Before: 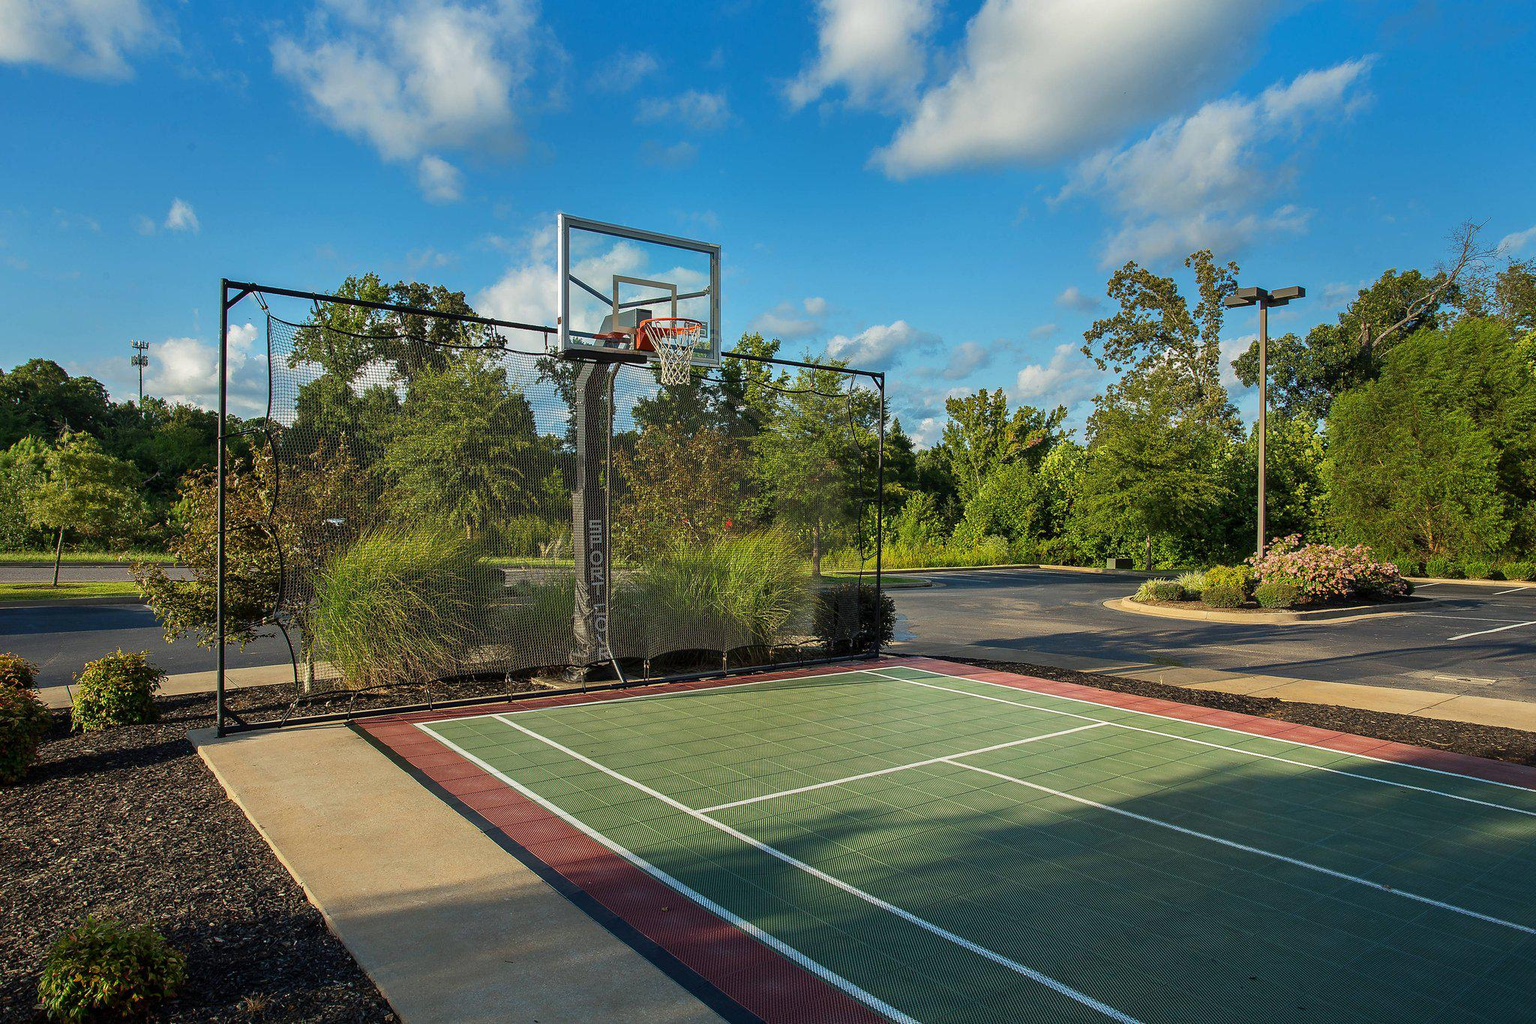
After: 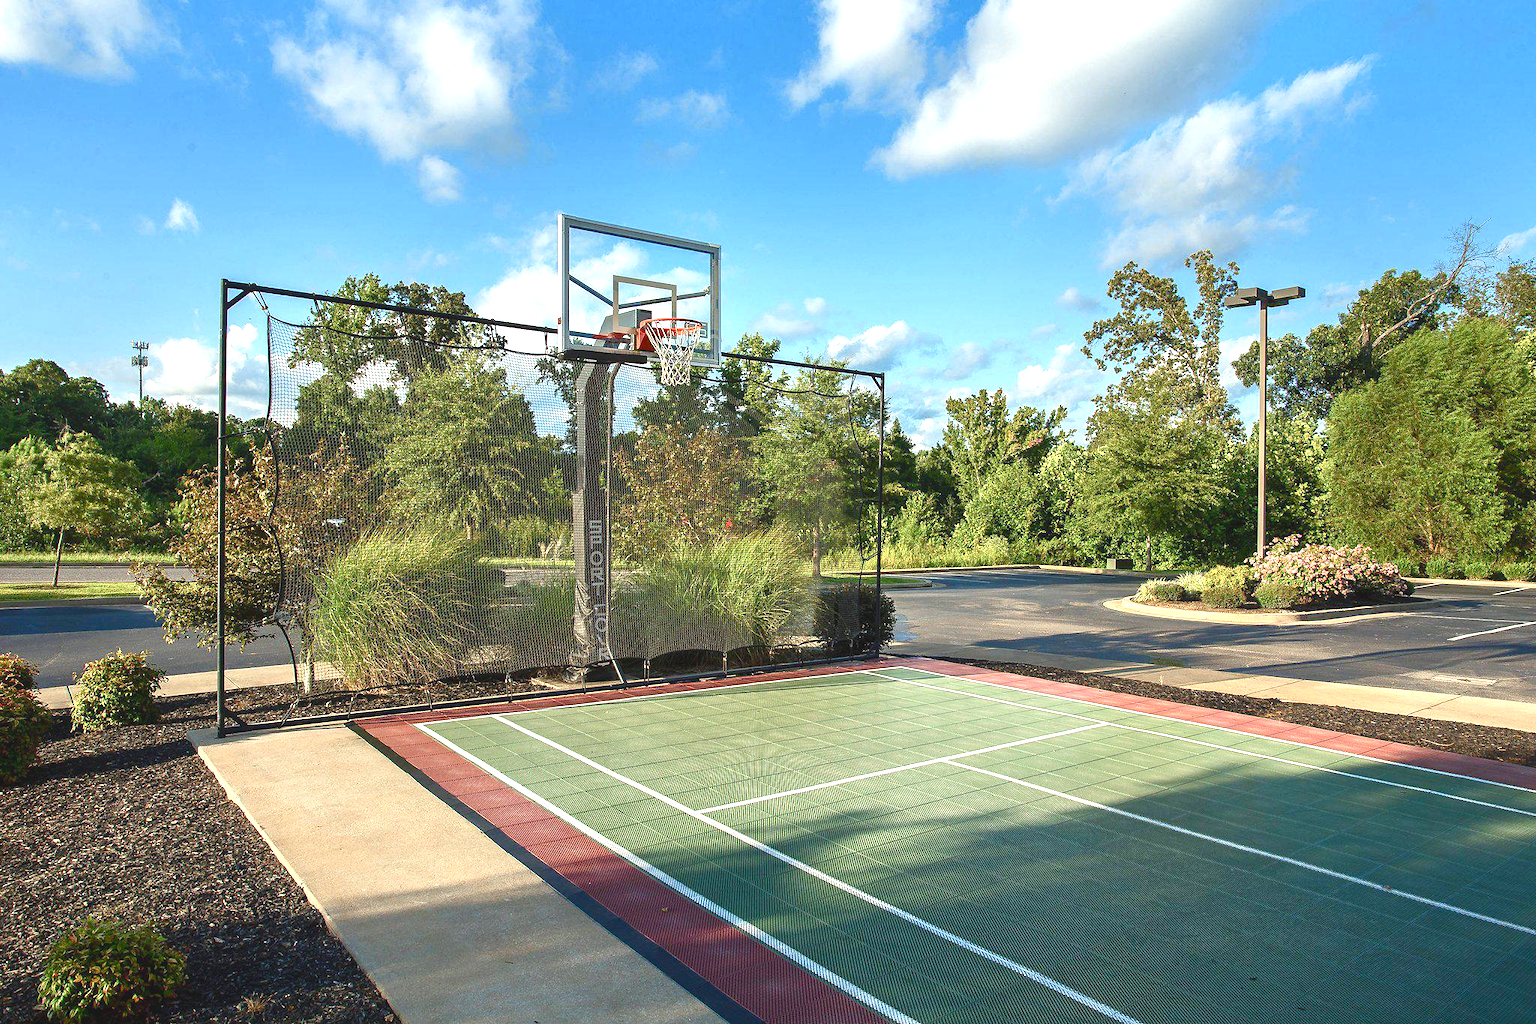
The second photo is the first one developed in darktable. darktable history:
exposure: black level correction 0, exposure 1.027 EV, compensate highlight preservation false
color balance rgb: global offset › luminance 0.783%, perceptual saturation grading › global saturation 20%, perceptual saturation grading › highlights -49.506%, perceptual saturation grading › shadows 25.184%, global vibrance 3.163%
